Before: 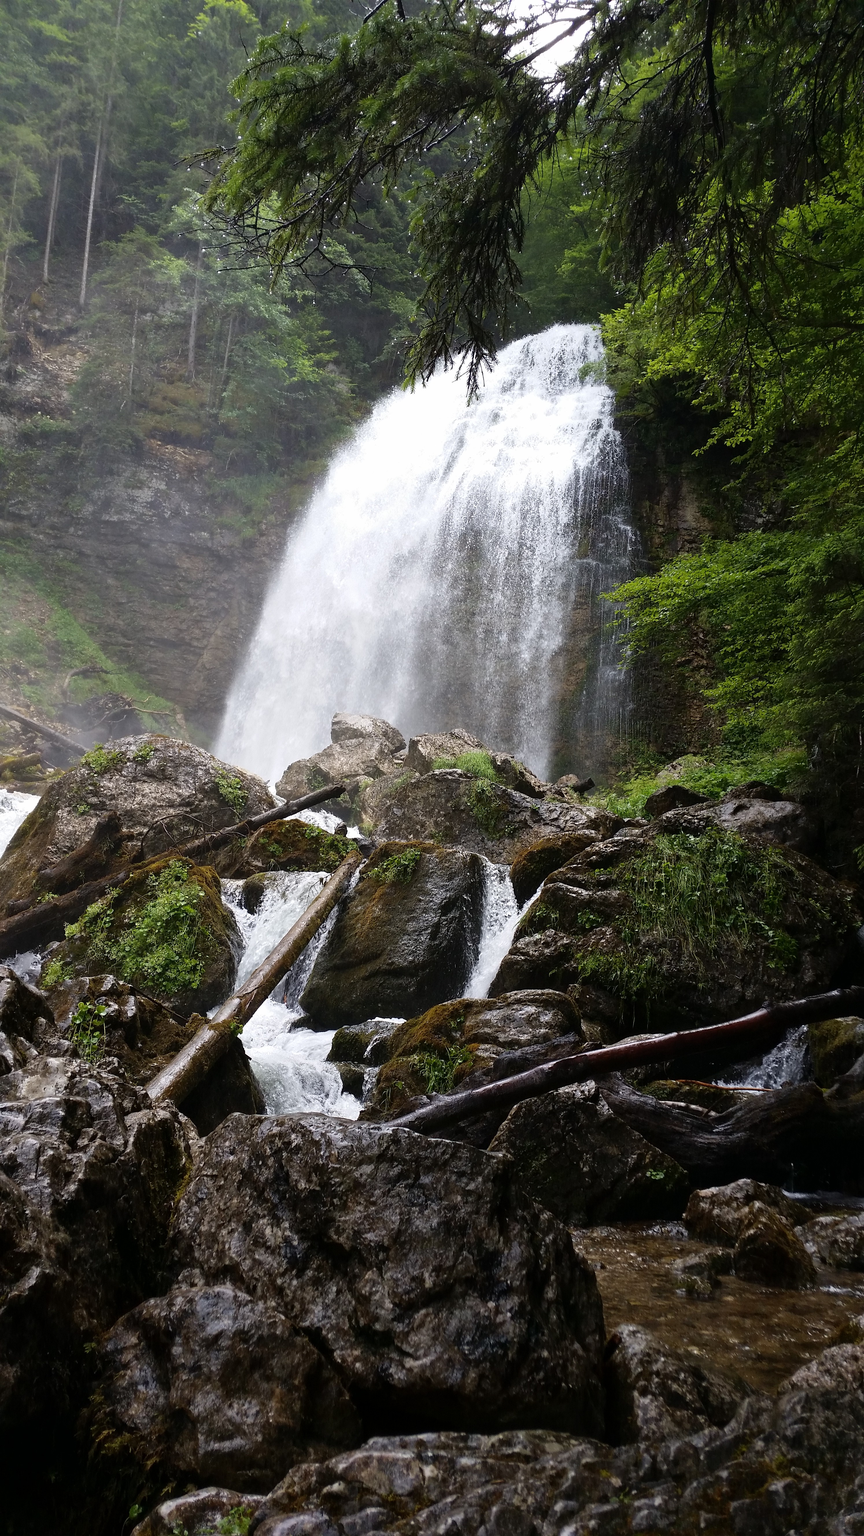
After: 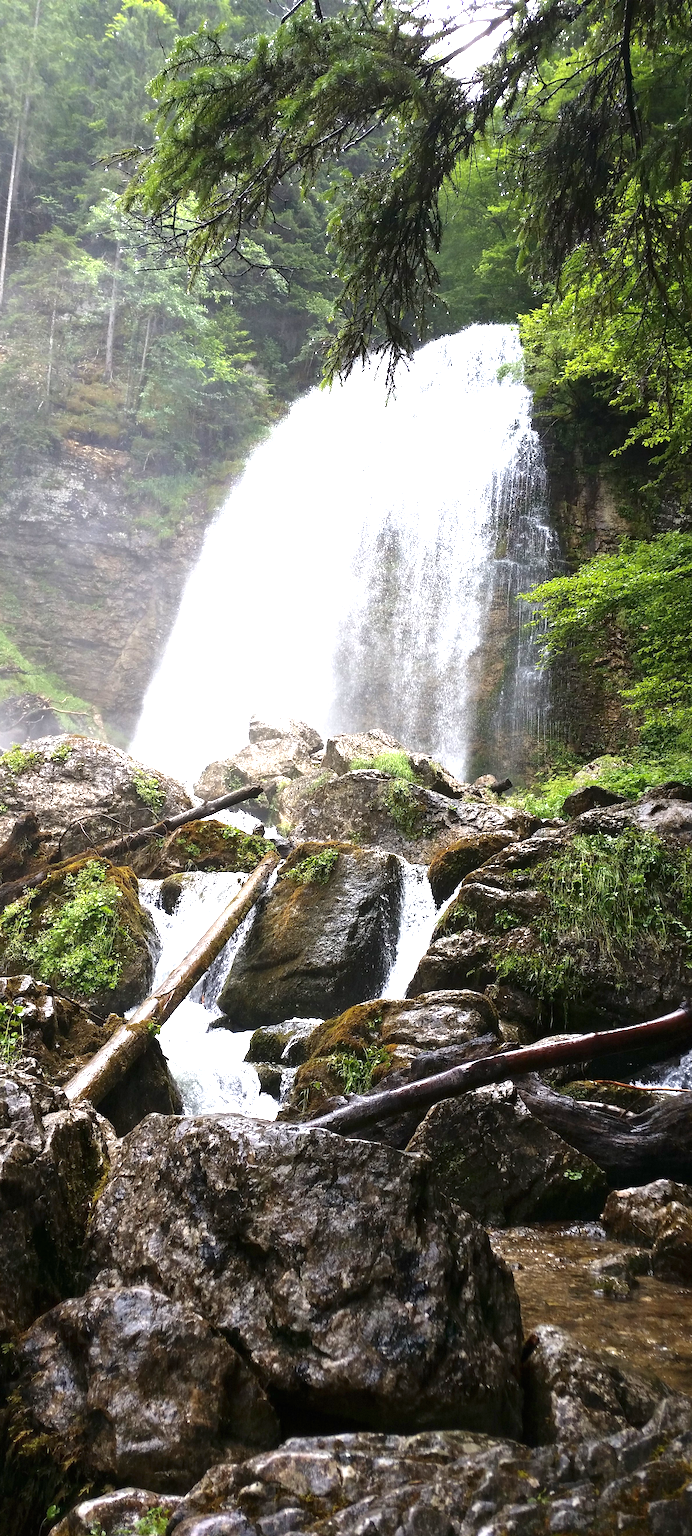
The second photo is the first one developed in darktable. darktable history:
exposure: black level correction 0, exposure 1.388 EV, compensate exposure bias true, compensate highlight preservation false
crop and rotate: left 9.597%, right 10.195%
